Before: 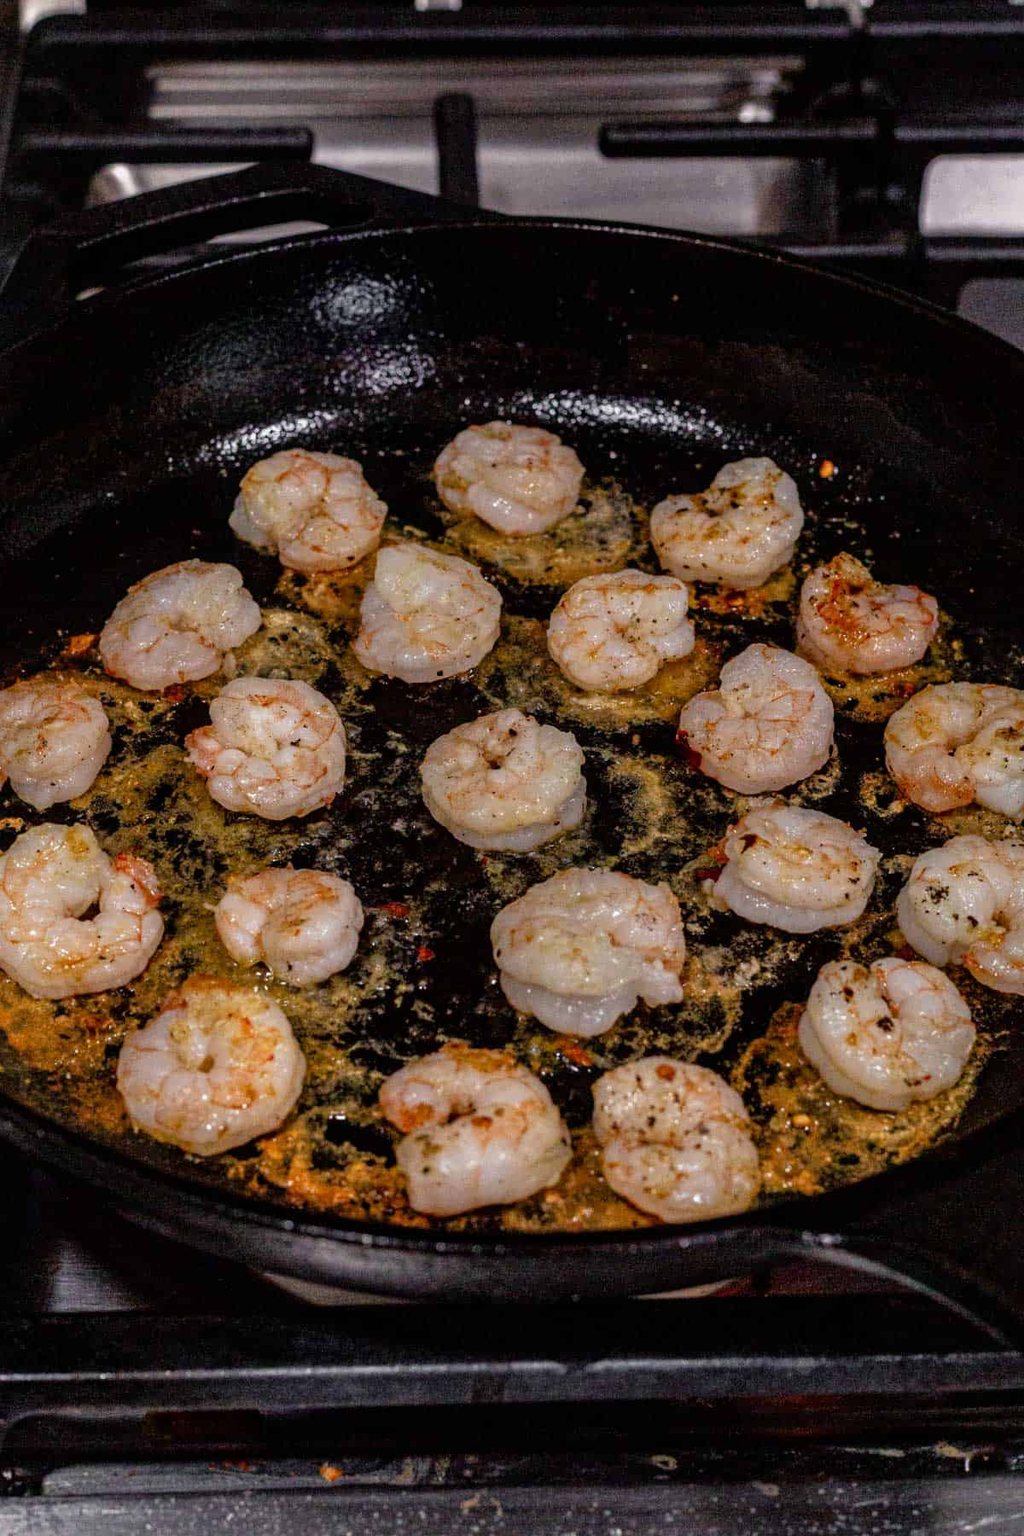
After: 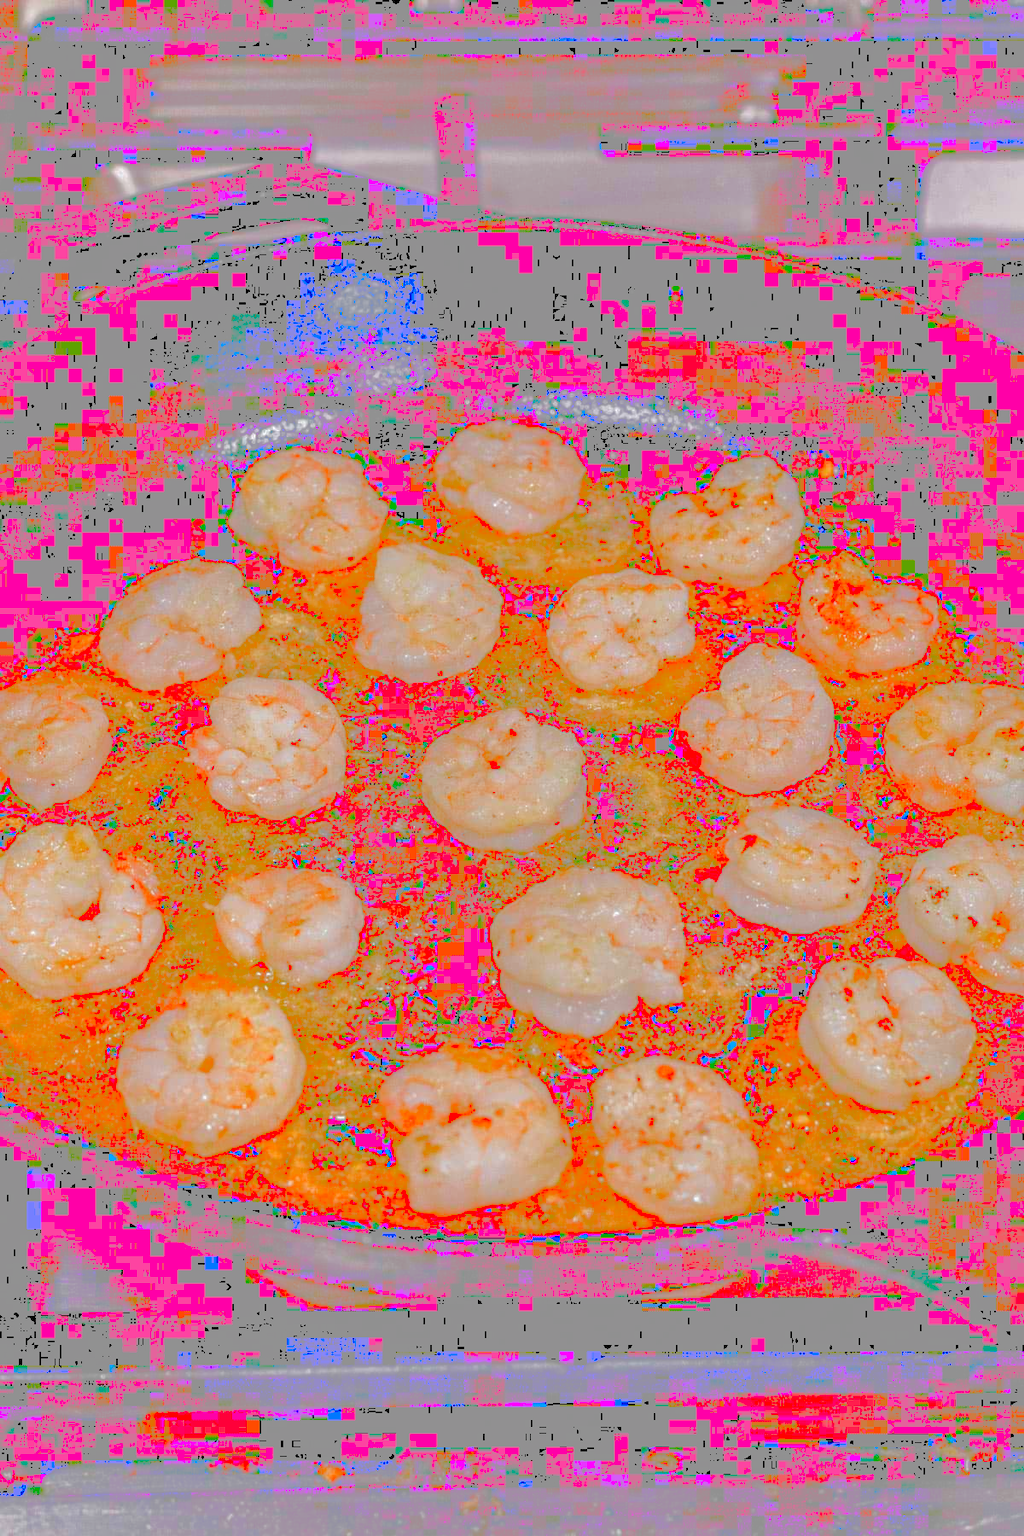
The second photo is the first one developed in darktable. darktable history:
tone curve: curves: ch0 [(0, 0) (0.003, 0.6) (0.011, 0.6) (0.025, 0.601) (0.044, 0.601) (0.069, 0.601) (0.1, 0.601) (0.136, 0.602) (0.177, 0.605) (0.224, 0.609) (0.277, 0.615) (0.335, 0.625) (0.399, 0.633) (0.468, 0.654) (0.543, 0.676) (0.623, 0.71) (0.709, 0.753) (0.801, 0.802) (0.898, 0.85) (1, 1)], color space Lab, linked channels, preserve colors none
